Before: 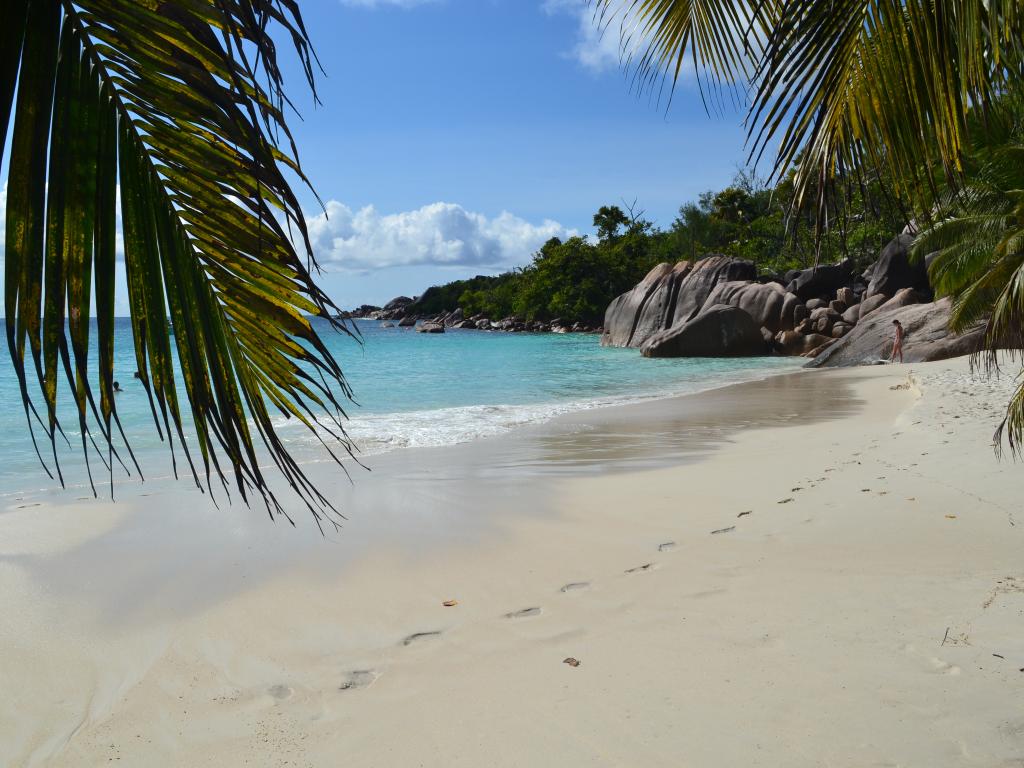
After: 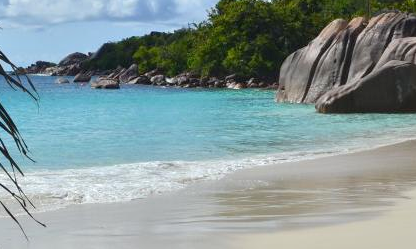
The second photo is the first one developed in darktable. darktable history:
tone equalizer: -8 EV 1.04 EV, -7 EV 0.987 EV, -6 EV 1.04 EV, -5 EV 0.976 EV, -4 EV 1.01 EV, -3 EV 0.73 EV, -2 EV 0.508 EV, -1 EV 0.259 EV
crop: left 31.757%, top 31.808%, right 27.525%, bottom 35.656%
